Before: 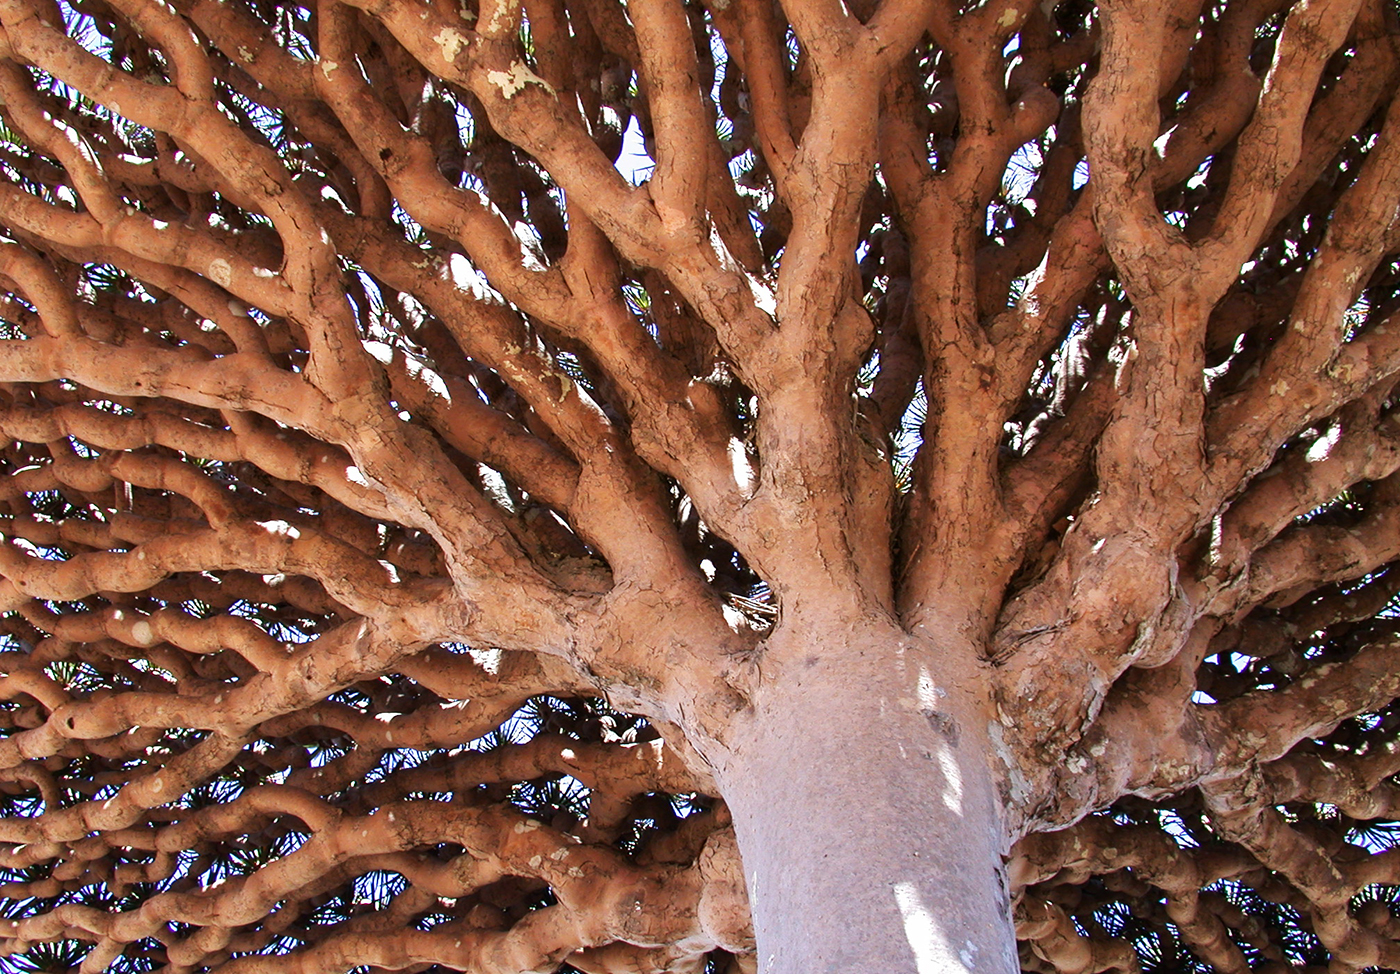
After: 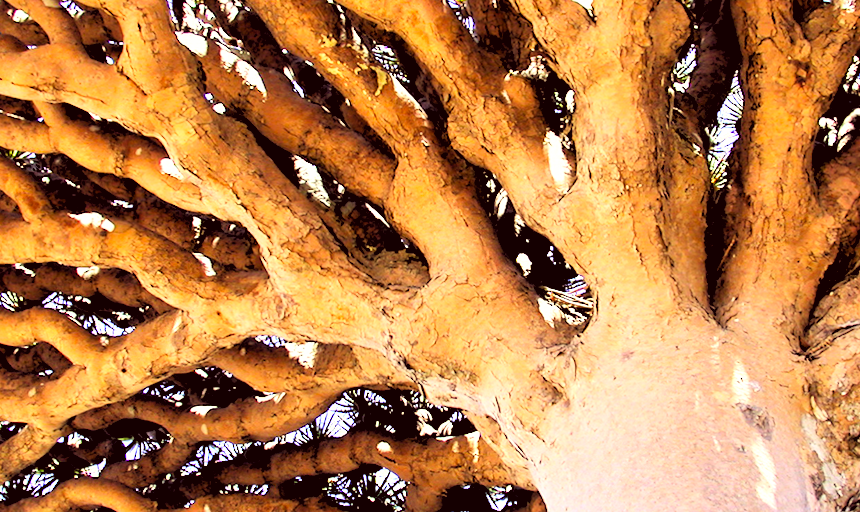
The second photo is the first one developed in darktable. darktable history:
contrast brightness saturation: contrast 0.2, brightness 0.16, saturation 0.22
rgb levels: levels [[0.029, 0.461, 0.922], [0, 0.5, 1], [0, 0.5, 1]]
white balance: red 0.948, green 1.02, blue 1.176
rotate and perspective: rotation 0.174°, lens shift (vertical) 0.013, lens shift (horizontal) 0.019, shear 0.001, automatic cropping original format, crop left 0.007, crop right 0.991, crop top 0.016, crop bottom 0.997
crop: left 13.312%, top 31.28%, right 24.627%, bottom 15.582%
exposure: black level correction 0.001, exposure 0.5 EV, compensate exposure bias true, compensate highlight preservation false
color correction: highlights a* -0.482, highlights b* 40, shadows a* 9.8, shadows b* -0.161
